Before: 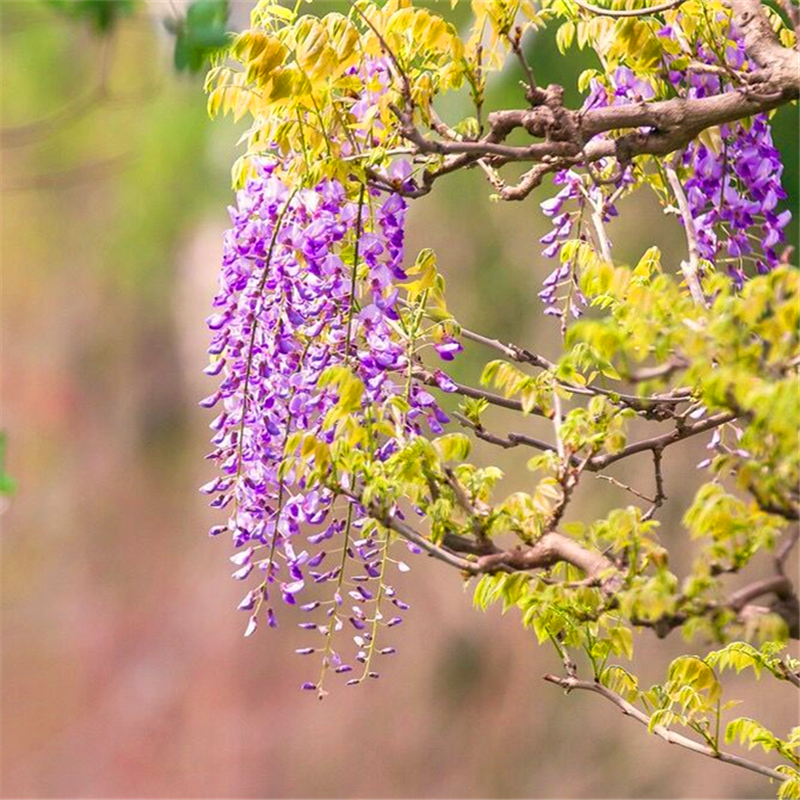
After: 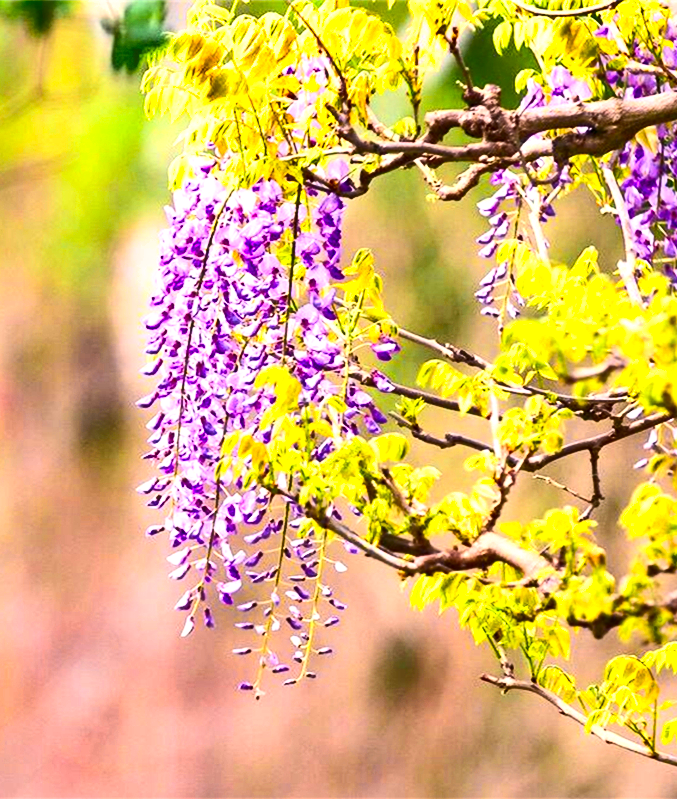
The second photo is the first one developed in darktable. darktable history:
exposure: exposure 0.494 EV, compensate highlight preservation false
shadows and highlights: shadows 13.77, white point adjustment 1.2, soften with gaussian
contrast brightness saturation: contrast 0.291
crop: left 7.956%, right 7.399%
color zones: curves: ch0 [(0.224, 0.526) (0.75, 0.5)]; ch1 [(0.055, 0.526) (0.224, 0.761) (0.377, 0.526) (0.75, 0.5)]
